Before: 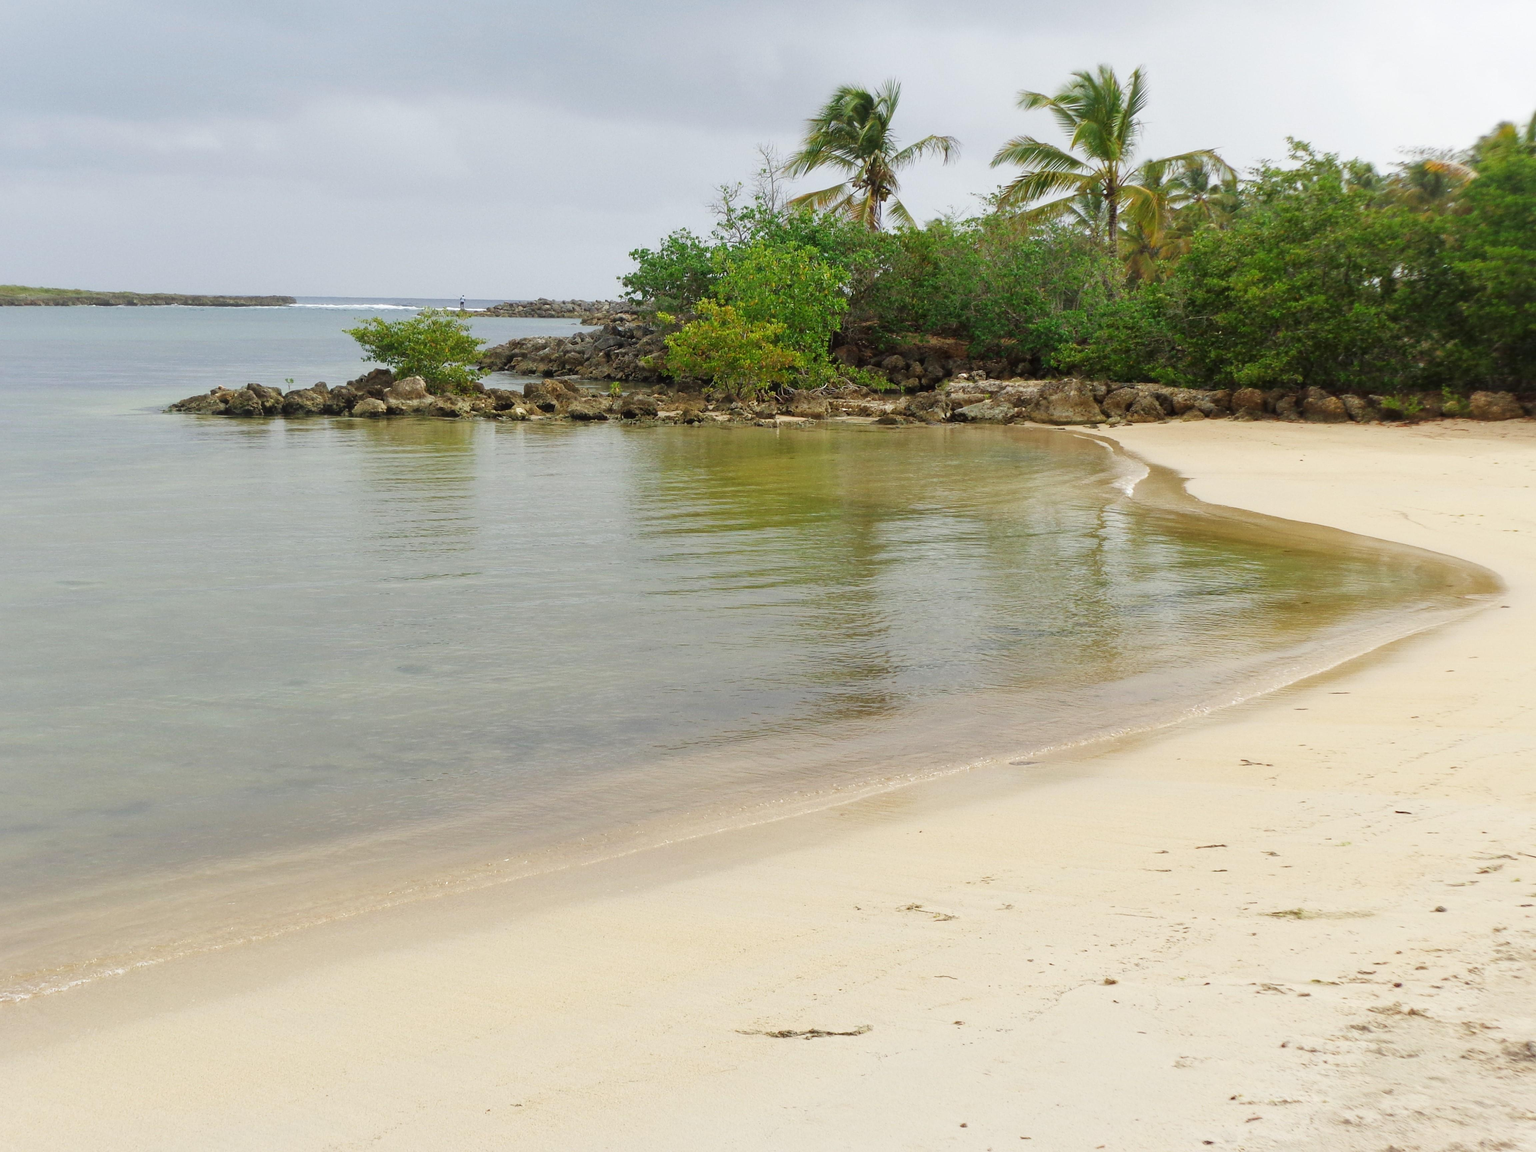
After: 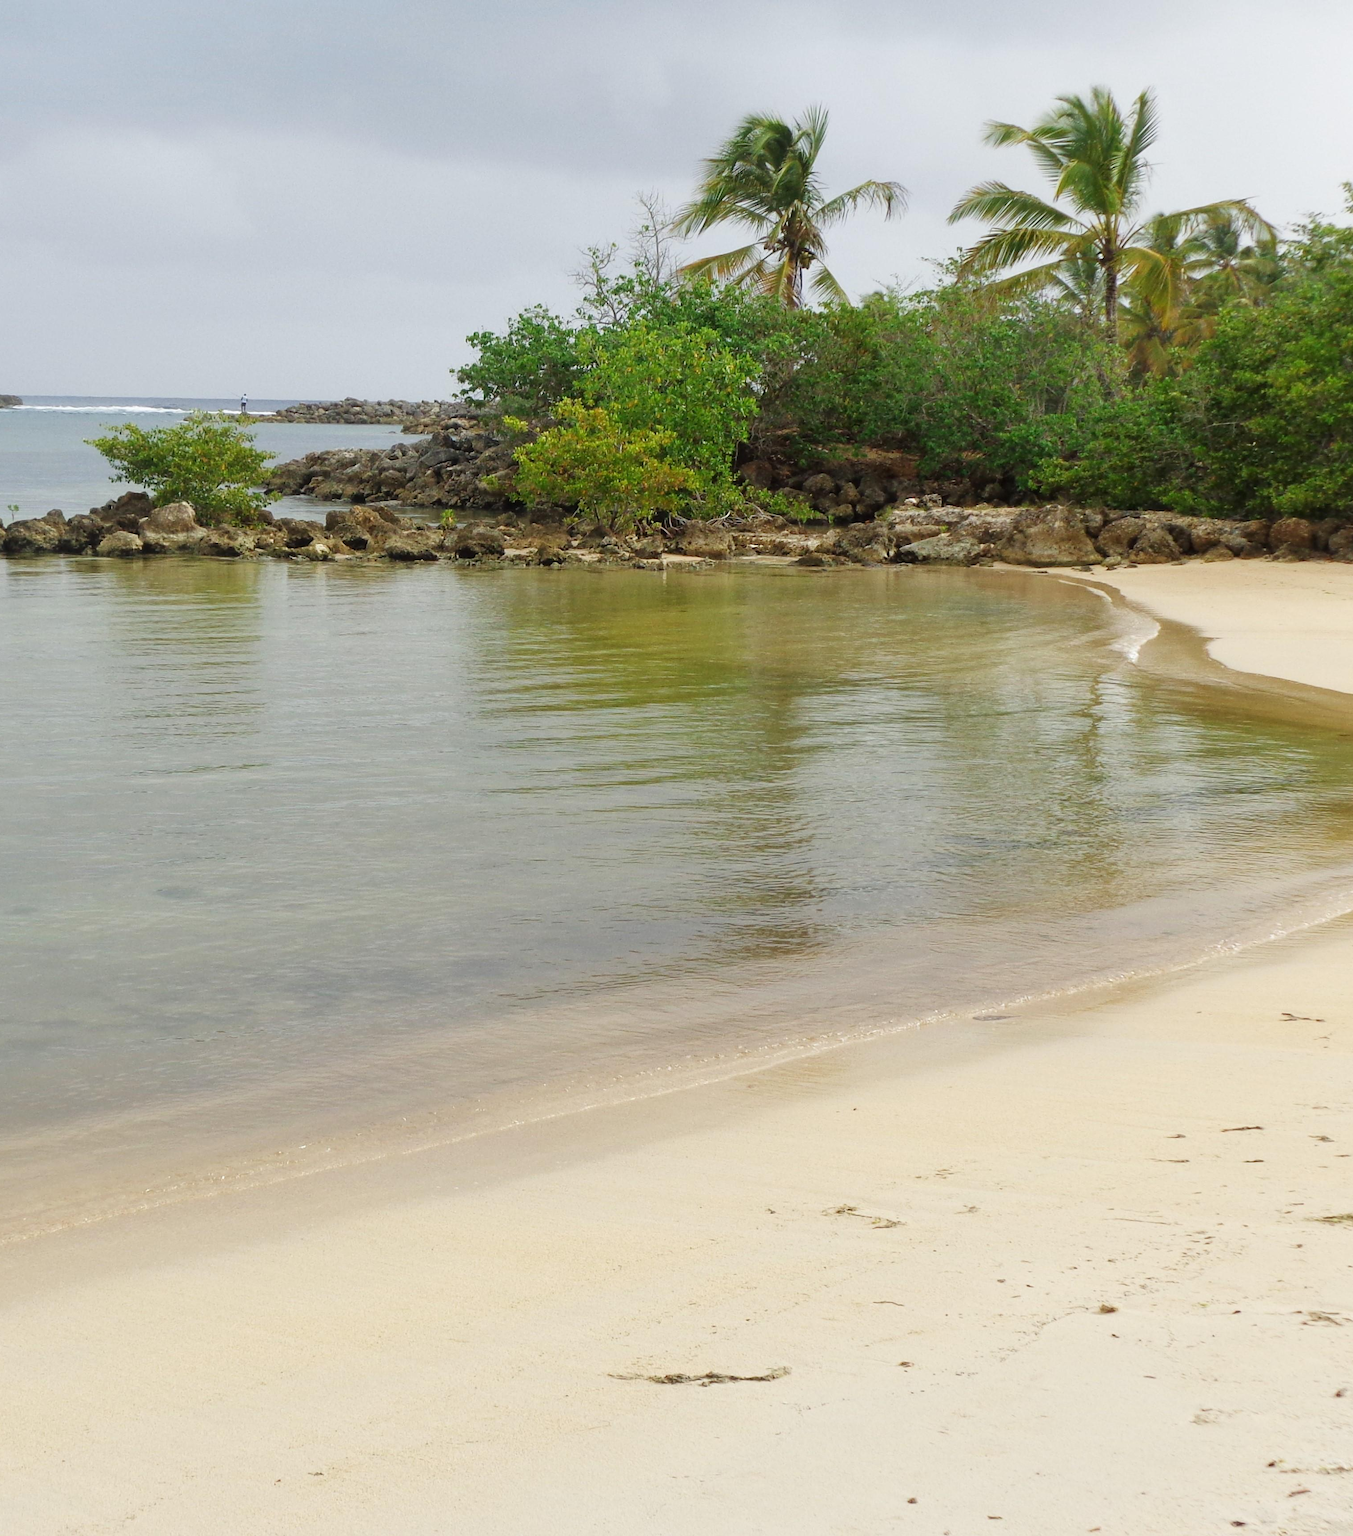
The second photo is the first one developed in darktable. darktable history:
crop and rotate: left 18.22%, right 15.665%
